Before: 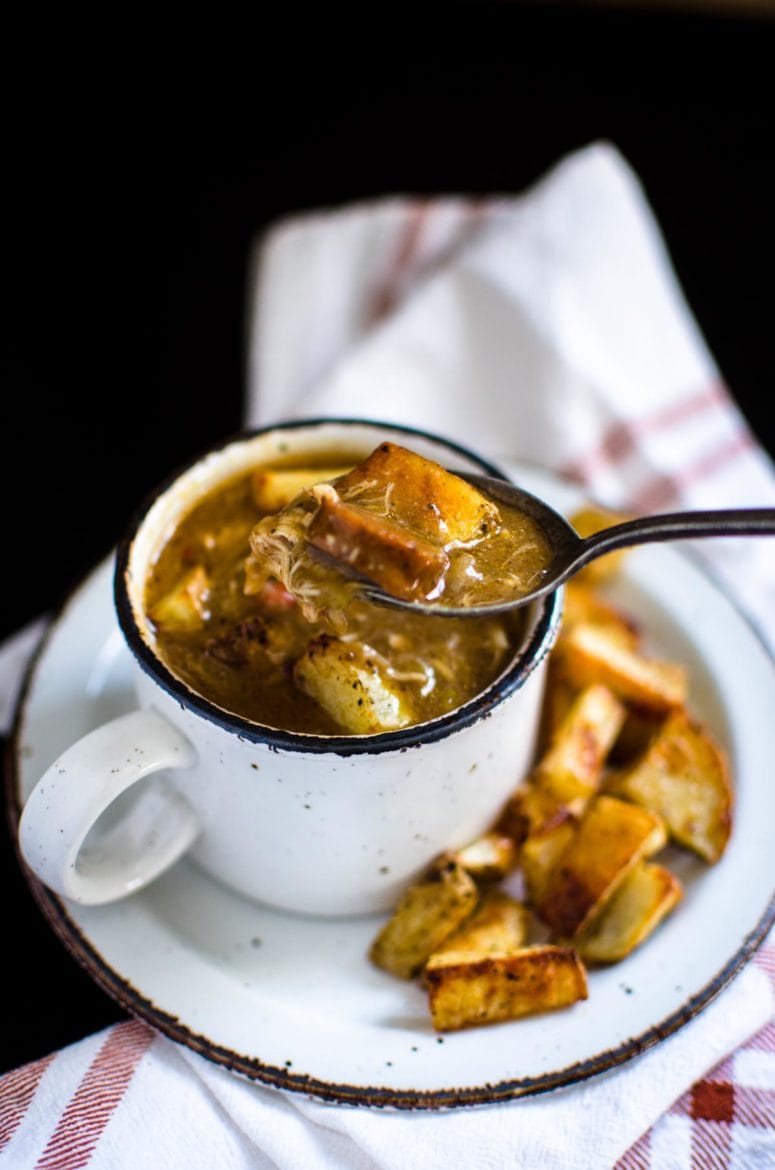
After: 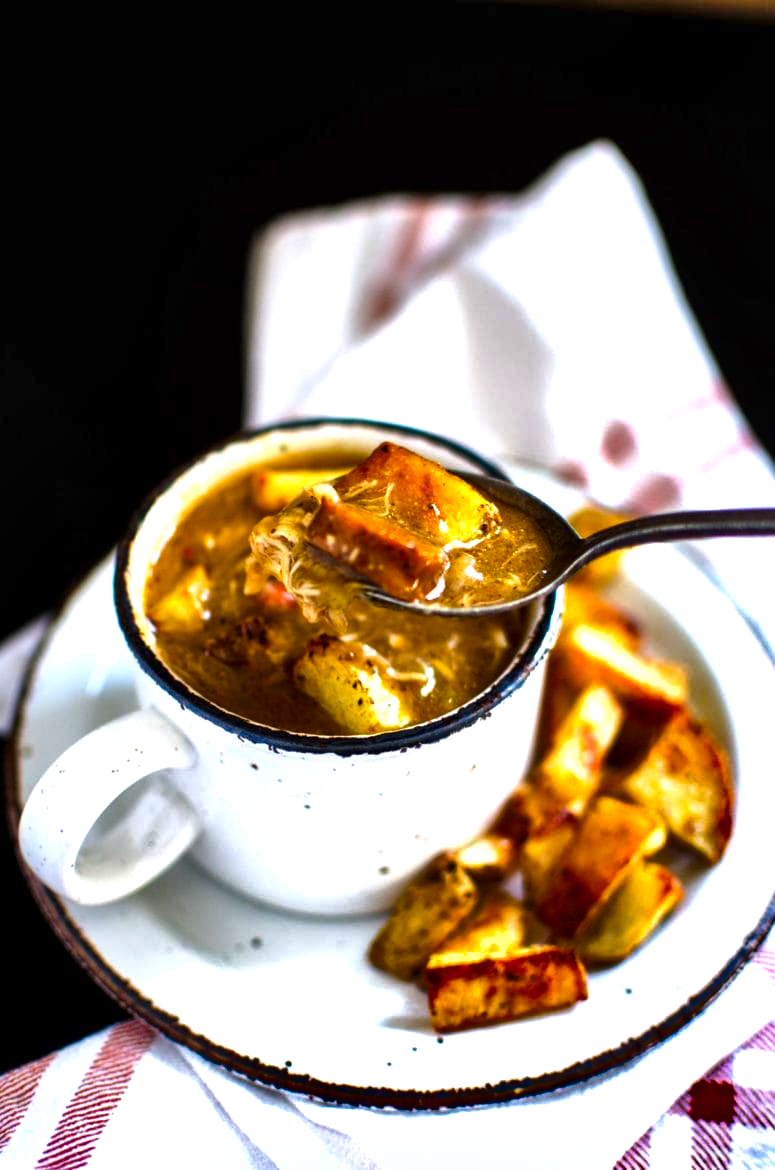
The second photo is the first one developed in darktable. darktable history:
contrast brightness saturation: brightness -0.018, saturation 0.34
local contrast: mode bilateral grid, contrast 26, coarseness 60, detail 150%, midtone range 0.2
shadows and highlights: low approximation 0.01, soften with gaussian
exposure: black level correction 0, exposure 0.701 EV, compensate exposure bias true, compensate highlight preservation false
